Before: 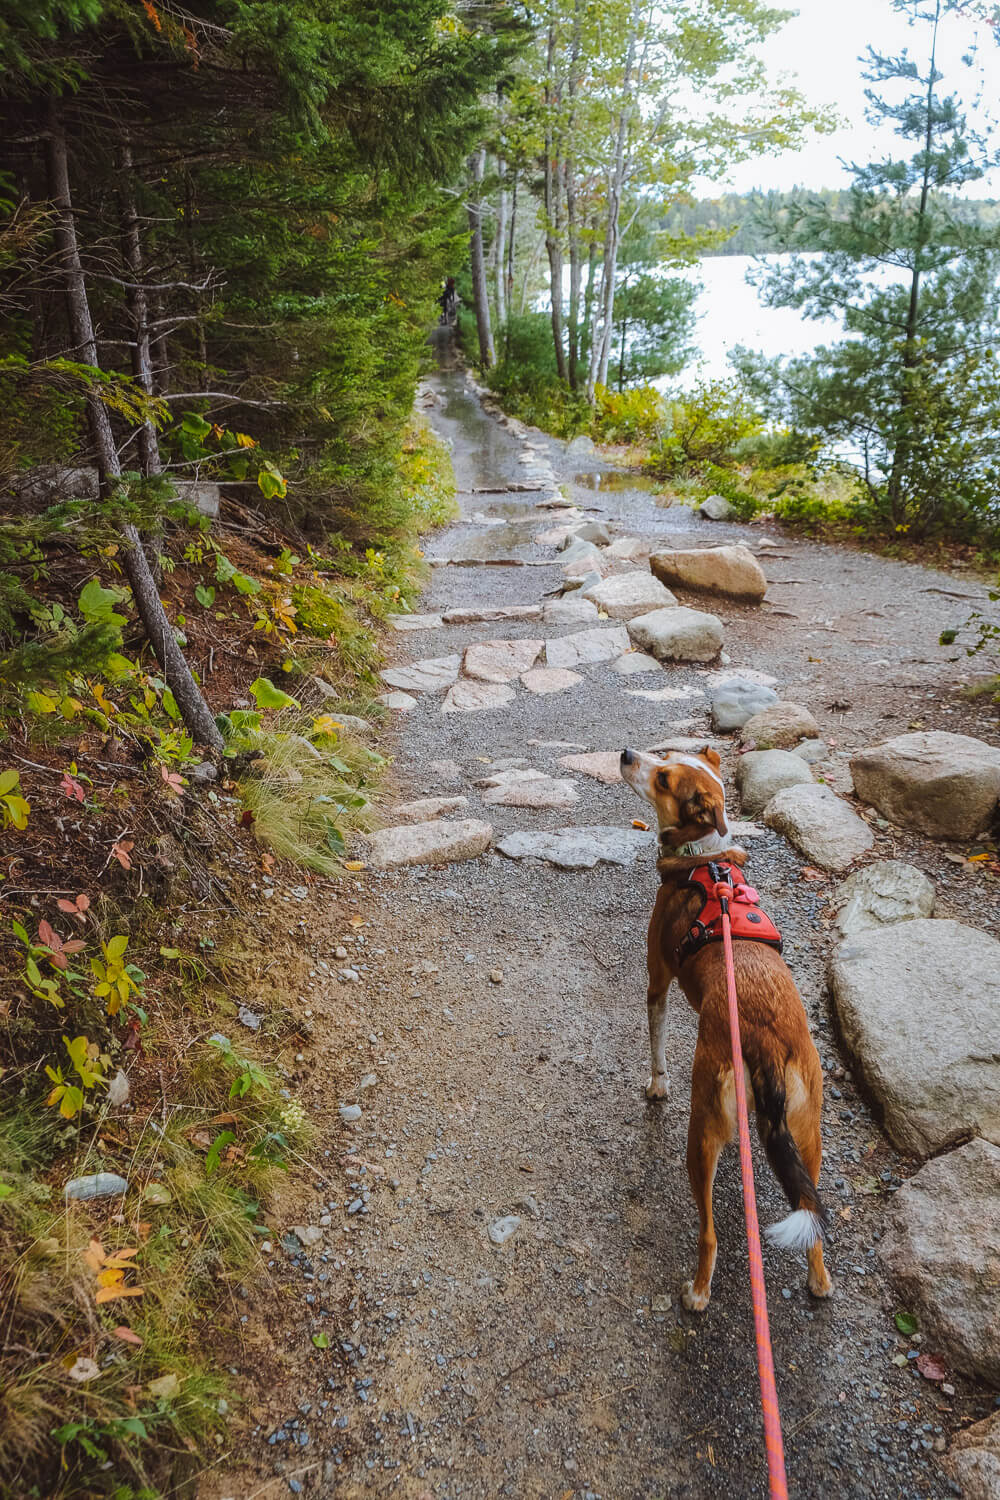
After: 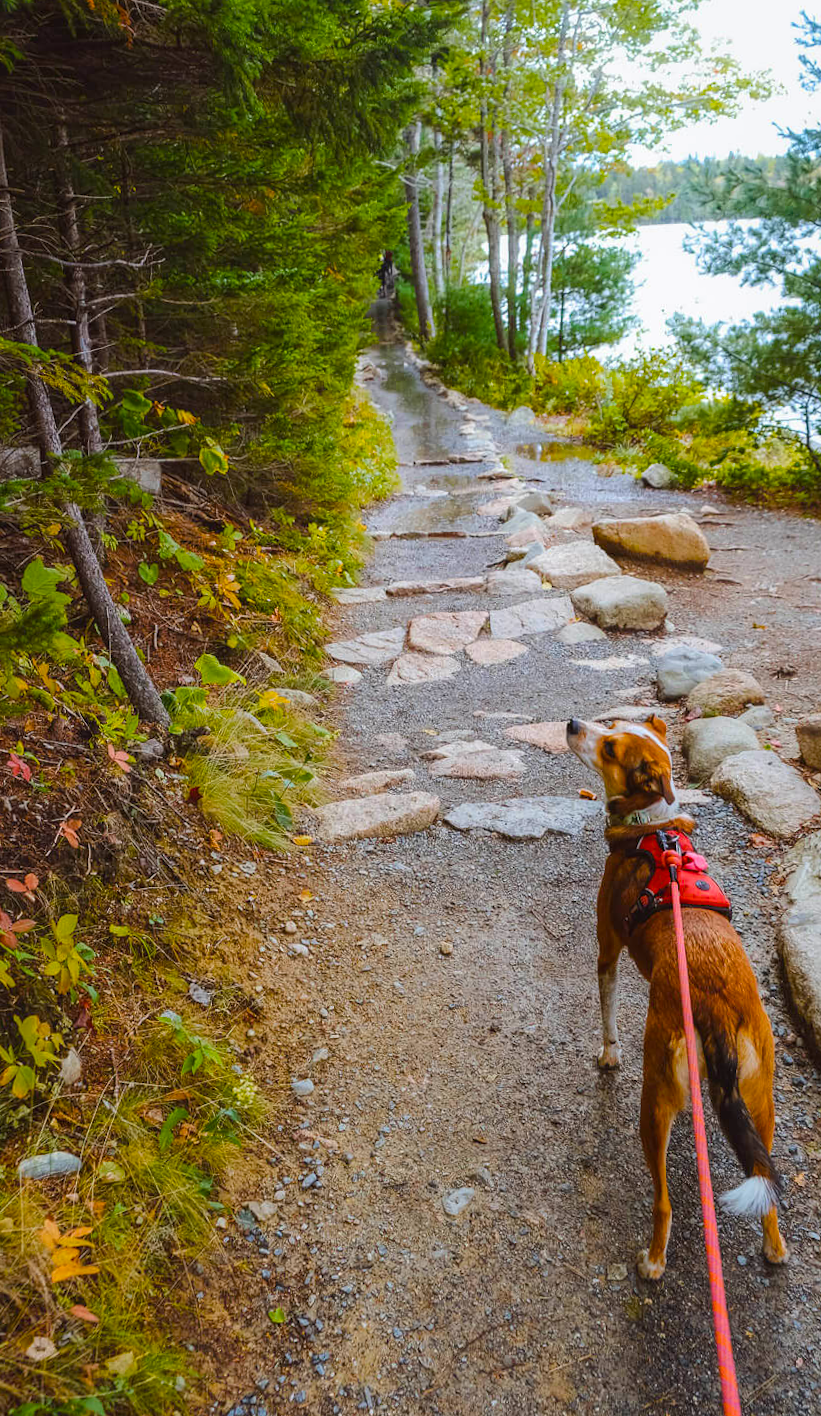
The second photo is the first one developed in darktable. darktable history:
color balance rgb: linear chroma grading › global chroma 15%, perceptual saturation grading › global saturation 30%
crop and rotate: angle 1°, left 4.281%, top 0.642%, right 11.383%, bottom 2.486%
